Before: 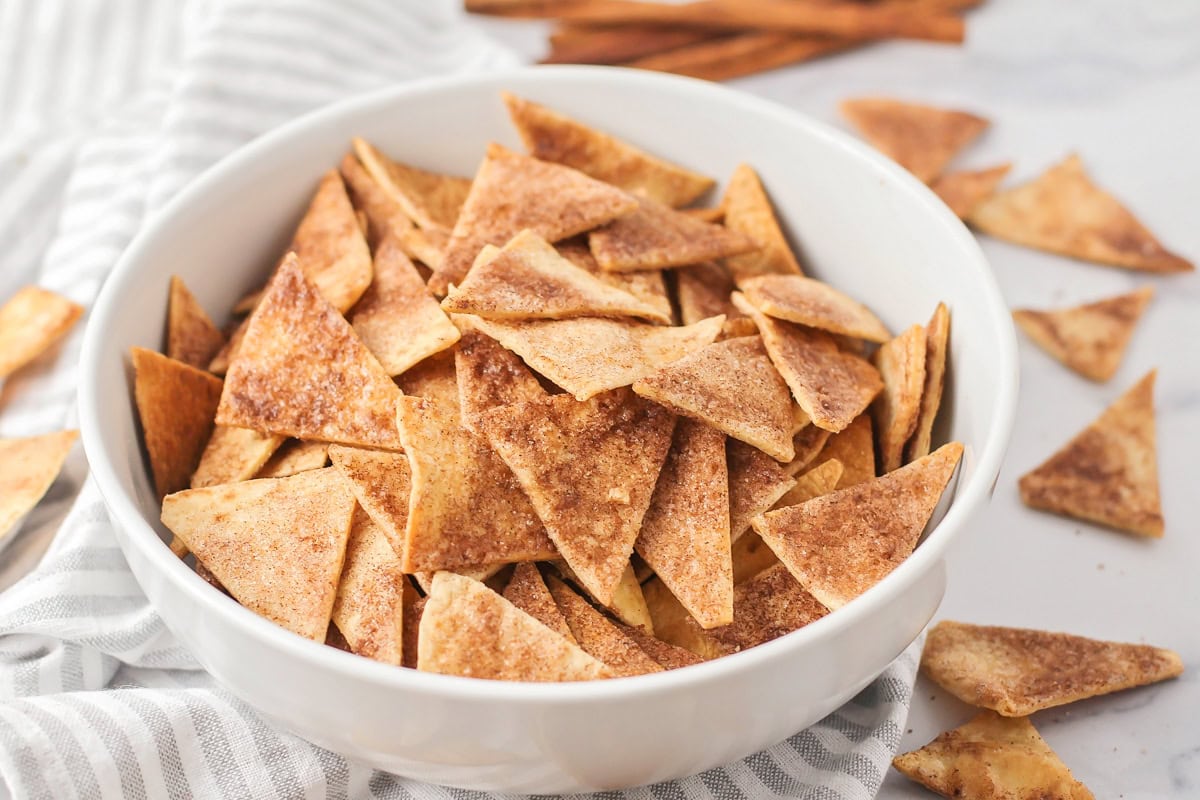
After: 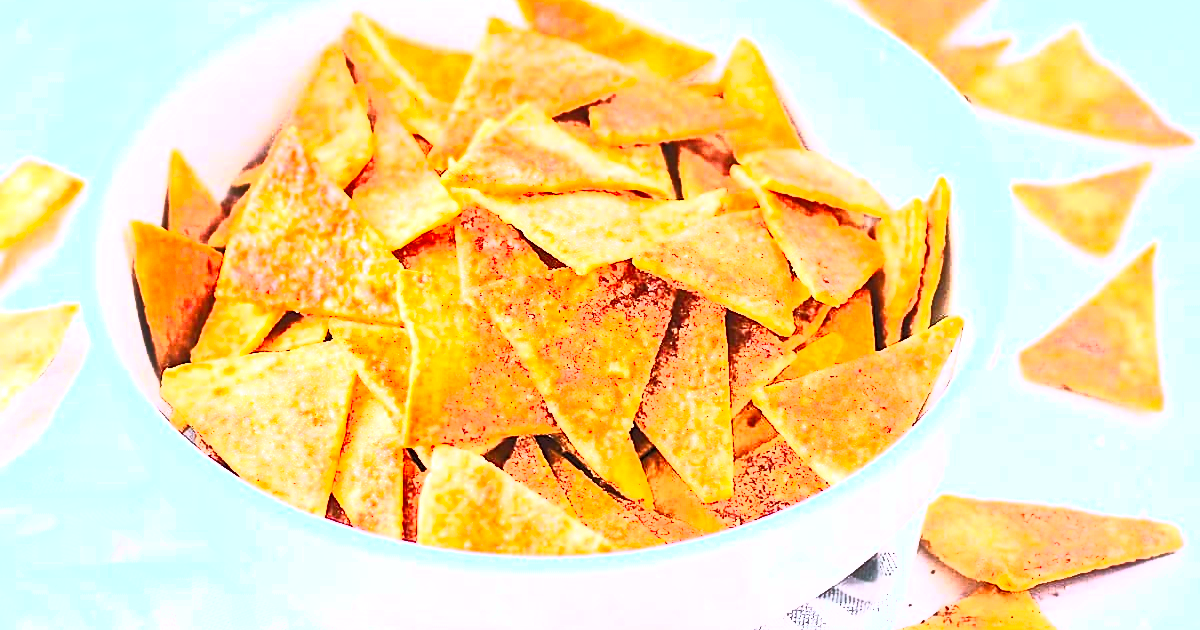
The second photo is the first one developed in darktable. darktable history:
crop and rotate: top 15.784%, bottom 5.397%
tone equalizer: -8 EV -1.08 EV, -7 EV -1.01 EV, -6 EV -0.893 EV, -5 EV -0.553 EV, -3 EV 0.601 EV, -2 EV 0.848 EV, -1 EV 1.01 EV, +0 EV 1.07 EV, edges refinement/feathering 500, mask exposure compensation -1.57 EV, preserve details no
sharpen: amount 0.563
contrast brightness saturation: contrast 0.993, brightness 0.984, saturation 0.999
exposure: black level correction 0, exposure 0.903 EV, compensate highlight preservation false
color calibration: illuminant custom, x 0.371, y 0.382, temperature 4282.27 K
